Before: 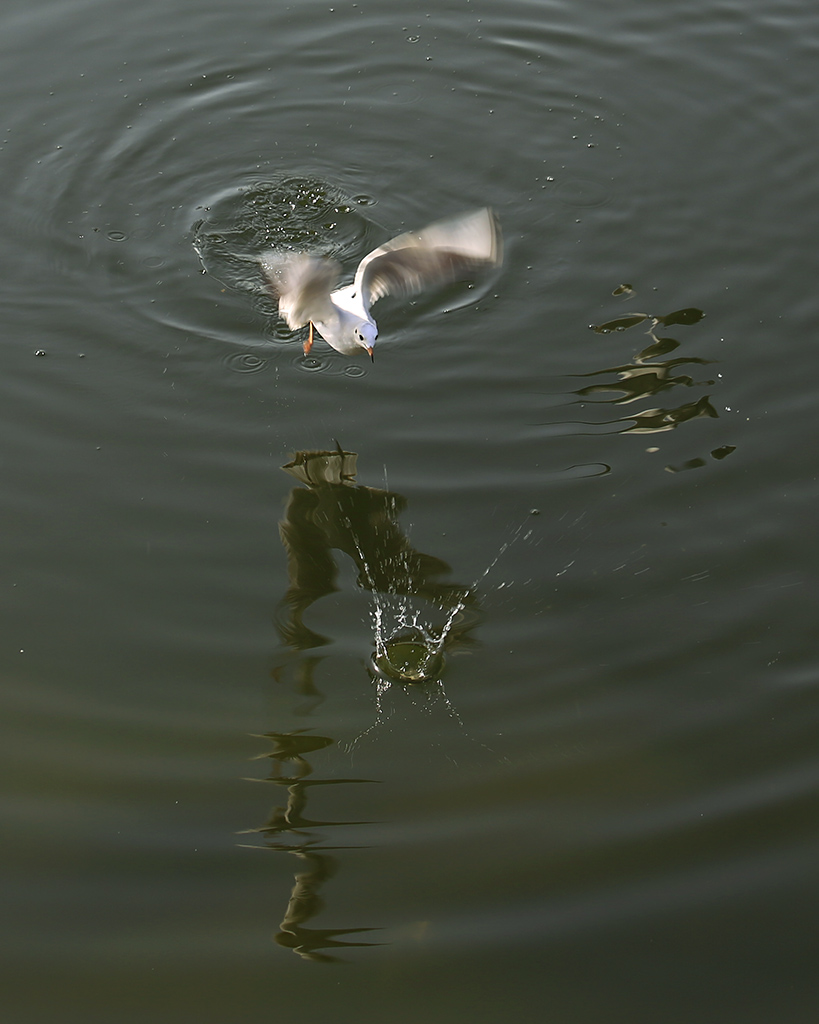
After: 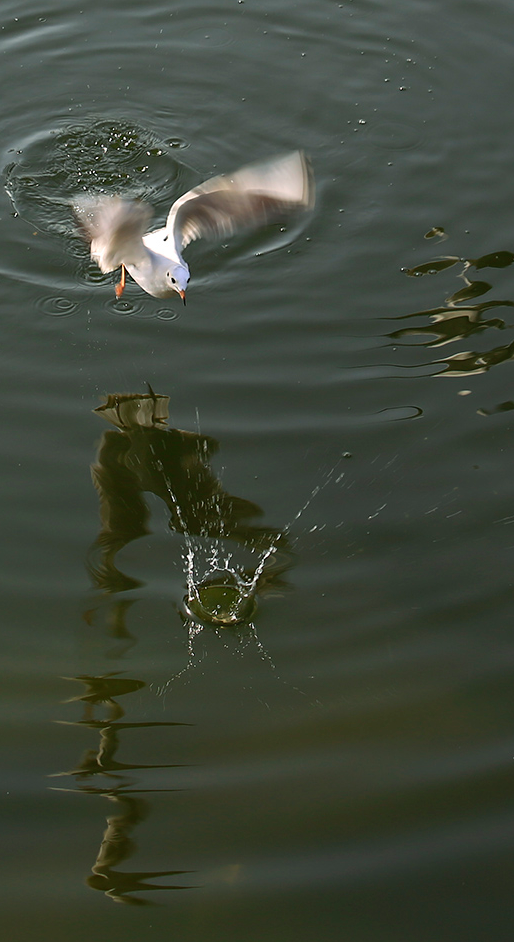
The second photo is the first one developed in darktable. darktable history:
crop and rotate: left 22.996%, top 5.634%, right 14.131%, bottom 2.328%
